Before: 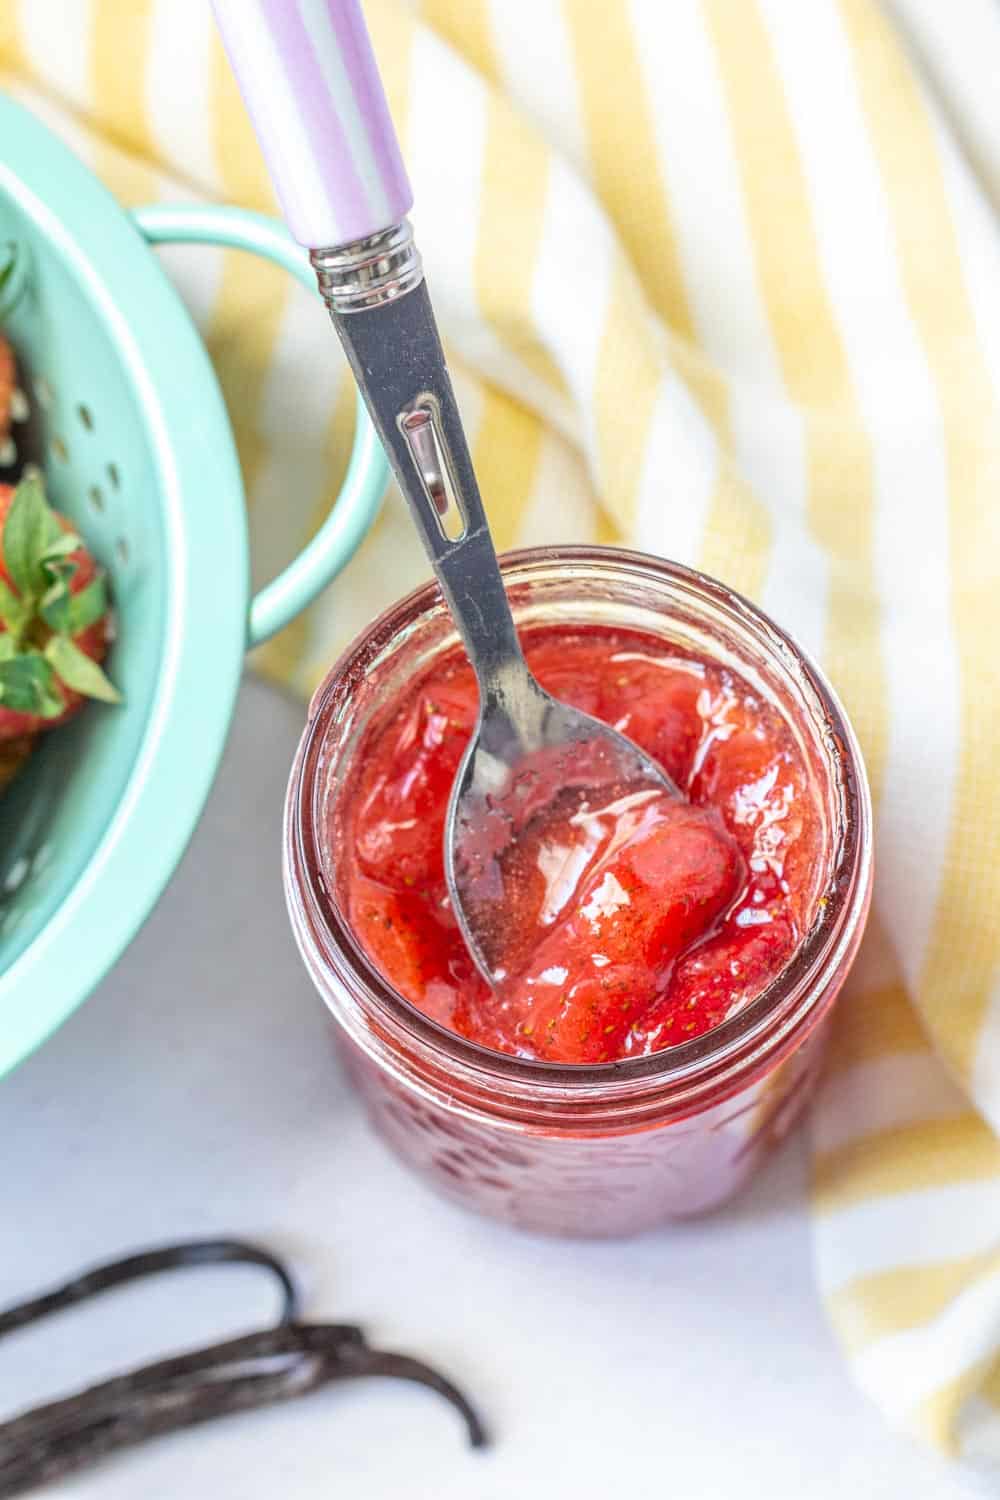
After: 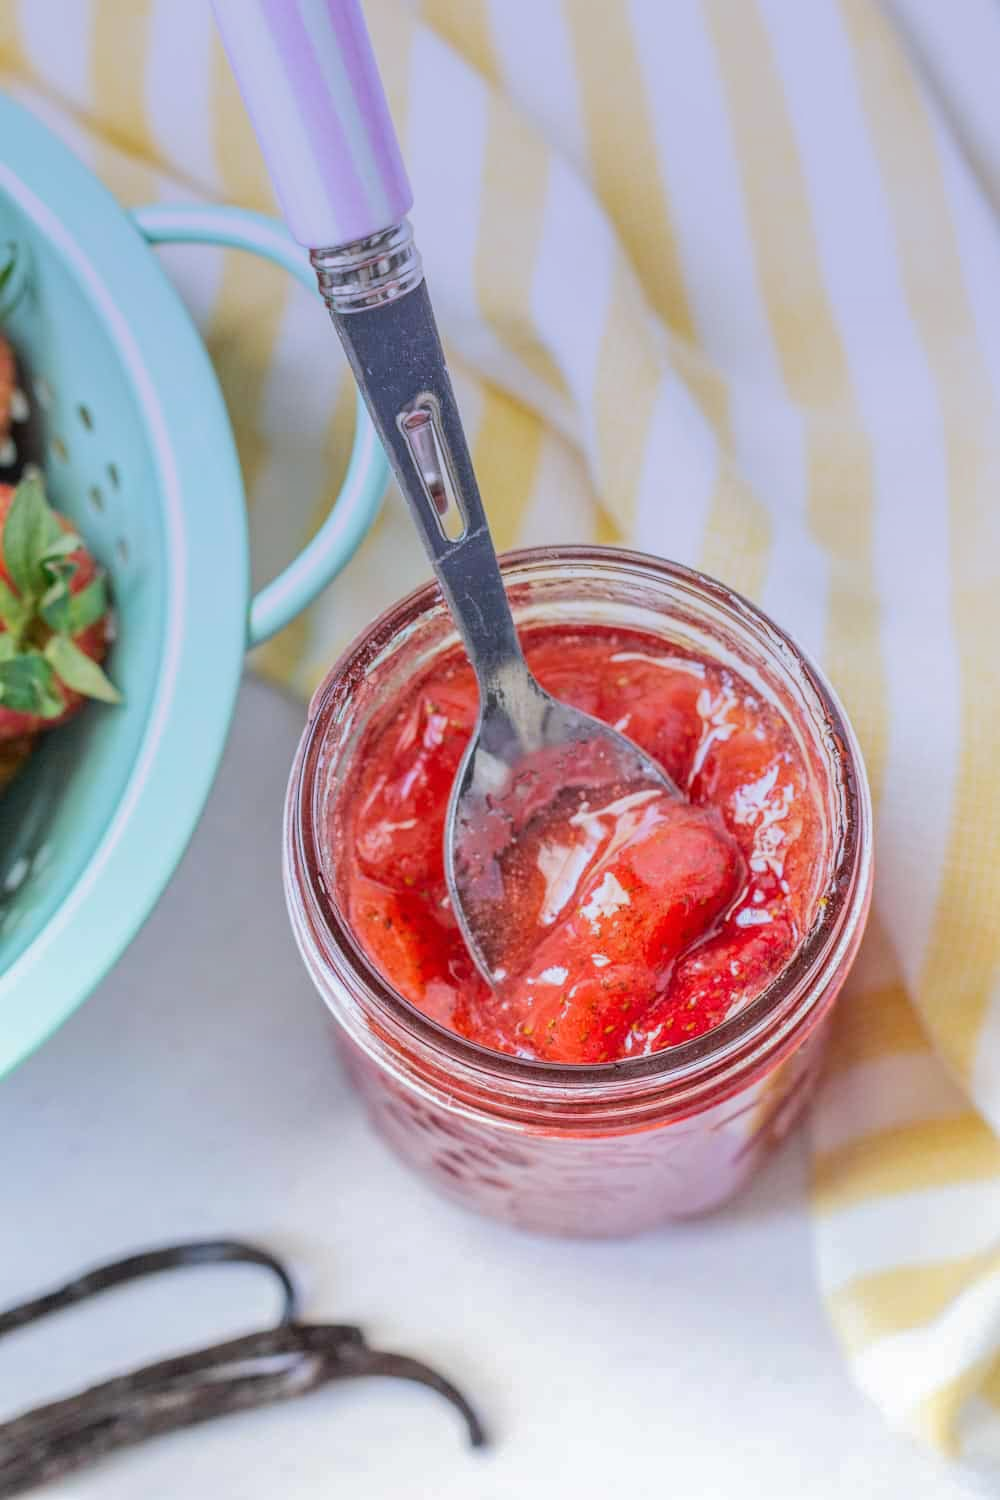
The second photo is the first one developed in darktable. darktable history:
base curve: curves: ch0 [(0, 0) (0.235, 0.266) (0.503, 0.496) (0.786, 0.72) (1, 1)]
graduated density: hue 238.83°, saturation 50%
